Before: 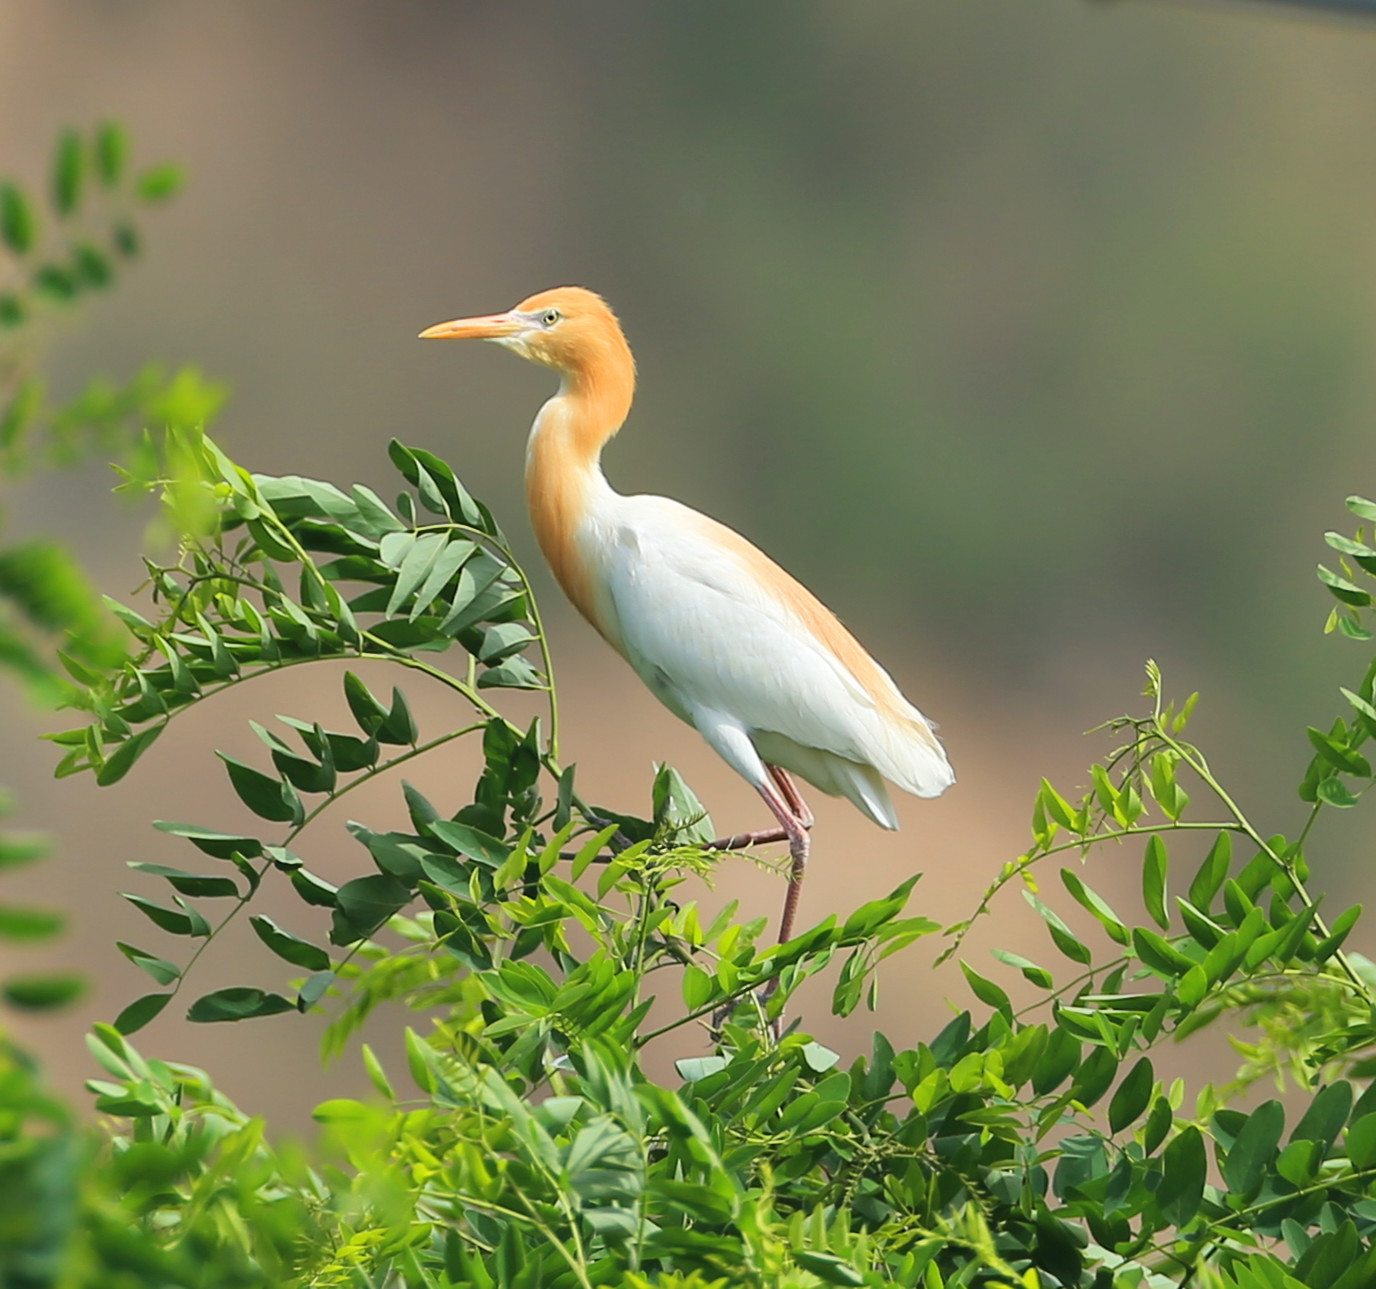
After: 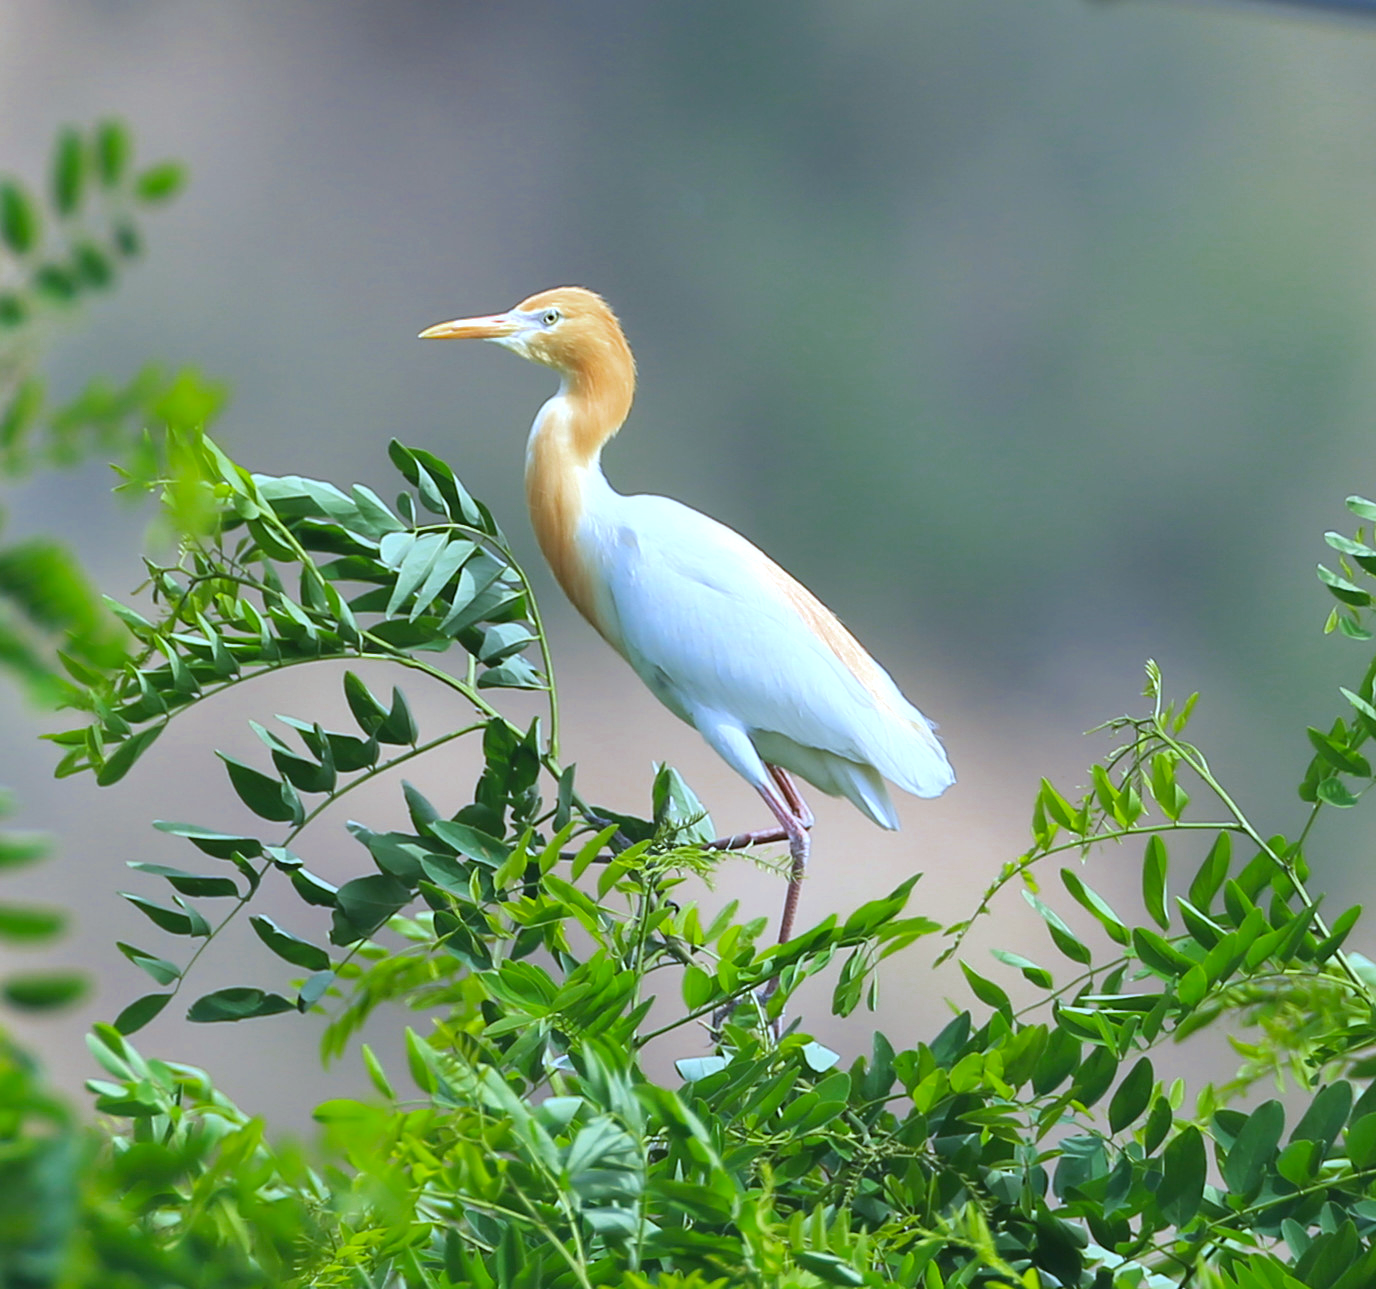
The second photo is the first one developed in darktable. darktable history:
exposure: black level correction 0.001, exposure 0.5 EV, compensate exposure bias true, compensate highlight preservation false
white balance: red 0.871, blue 1.249
color zones: curves: ch0 [(0, 0.425) (0.143, 0.422) (0.286, 0.42) (0.429, 0.419) (0.571, 0.419) (0.714, 0.42) (0.857, 0.422) (1, 0.425)]
